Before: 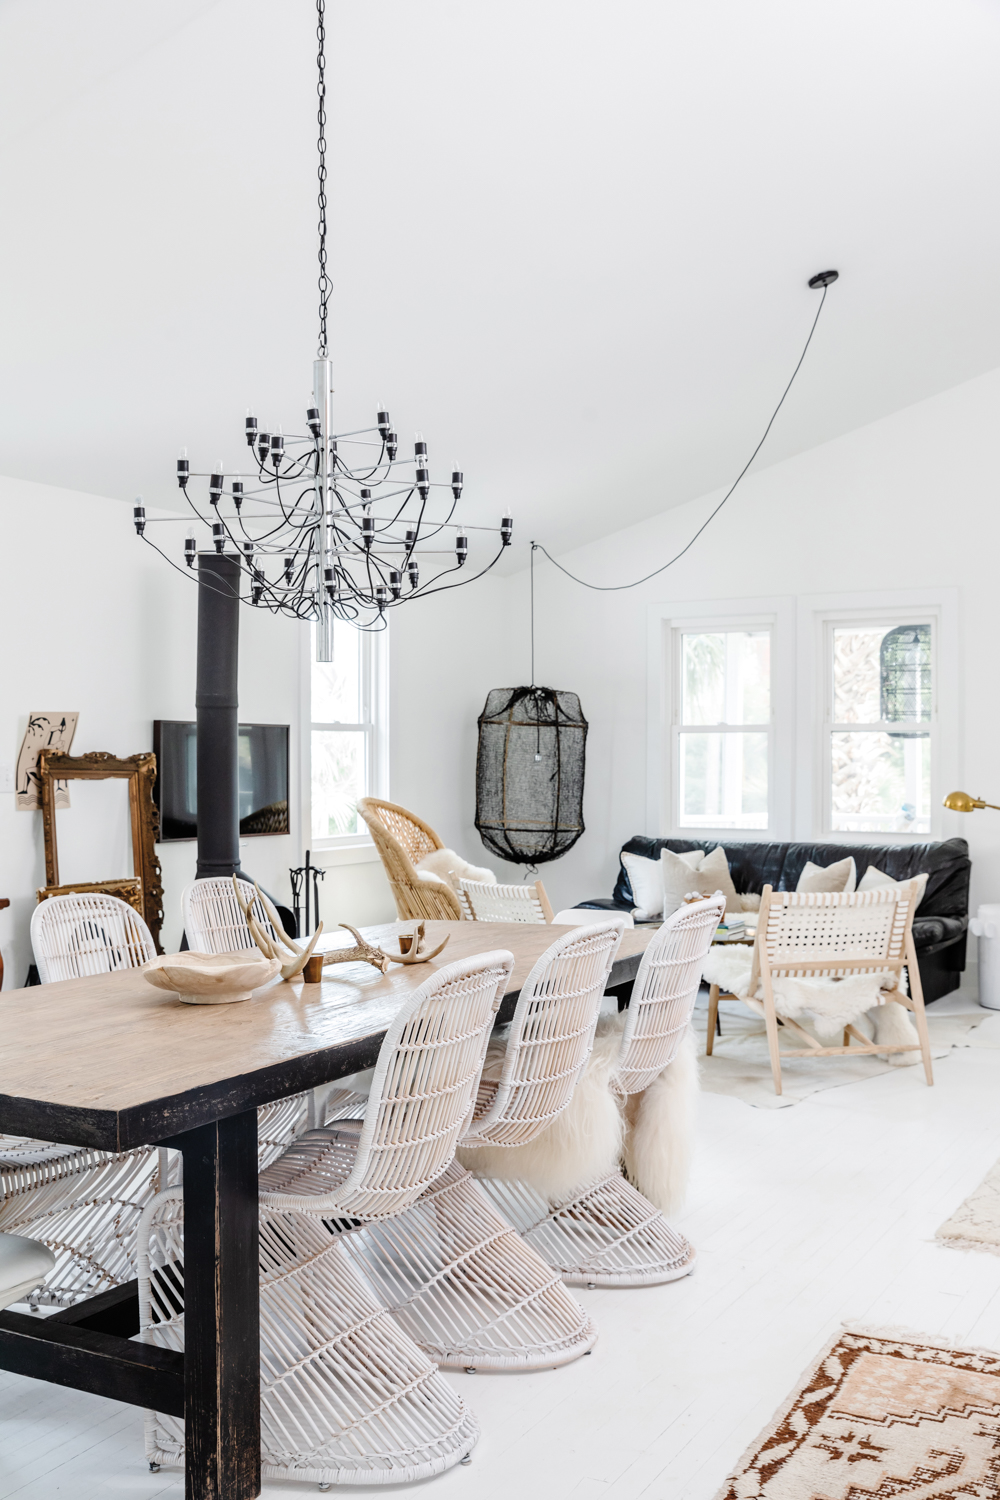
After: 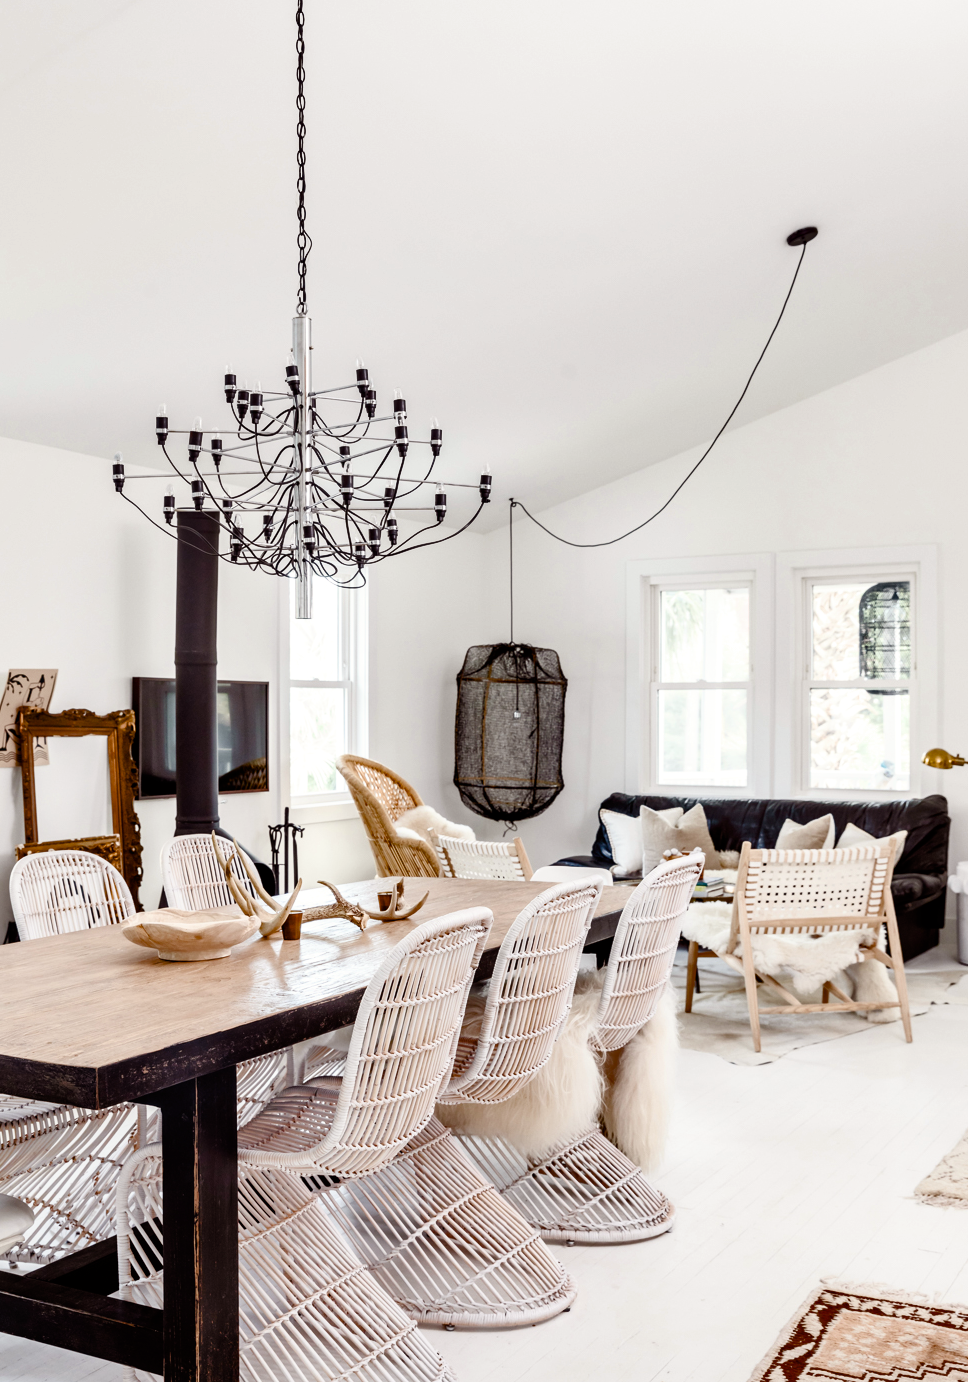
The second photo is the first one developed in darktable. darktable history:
filmic rgb: black relative exposure -7.98 EV, white relative exposure 2.45 EV, threshold 3.02 EV, hardness 6.37, color science v6 (2022), enable highlight reconstruction true
crop: left 2.11%, top 2.908%, right 1.082%, bottom 4.95%
shadows and highlights: shadows 39.9, highlights -52.21, low approximation 0.01, soften with gaussian
color balance rgb: power › chroma 1.573%, power › hue 26.6°, linear chroma grading › global chroma 18.288%, perceptual saturation grading › global saturation 20%, perceptual saturation grading › highlights -50.03%, perceptual saturation grading › shadows 30.612%, perceptual brilliance grading › global brilliance 1.702%, perceptual brilliance grading › highlights -3.974%, global vibrance 20%
